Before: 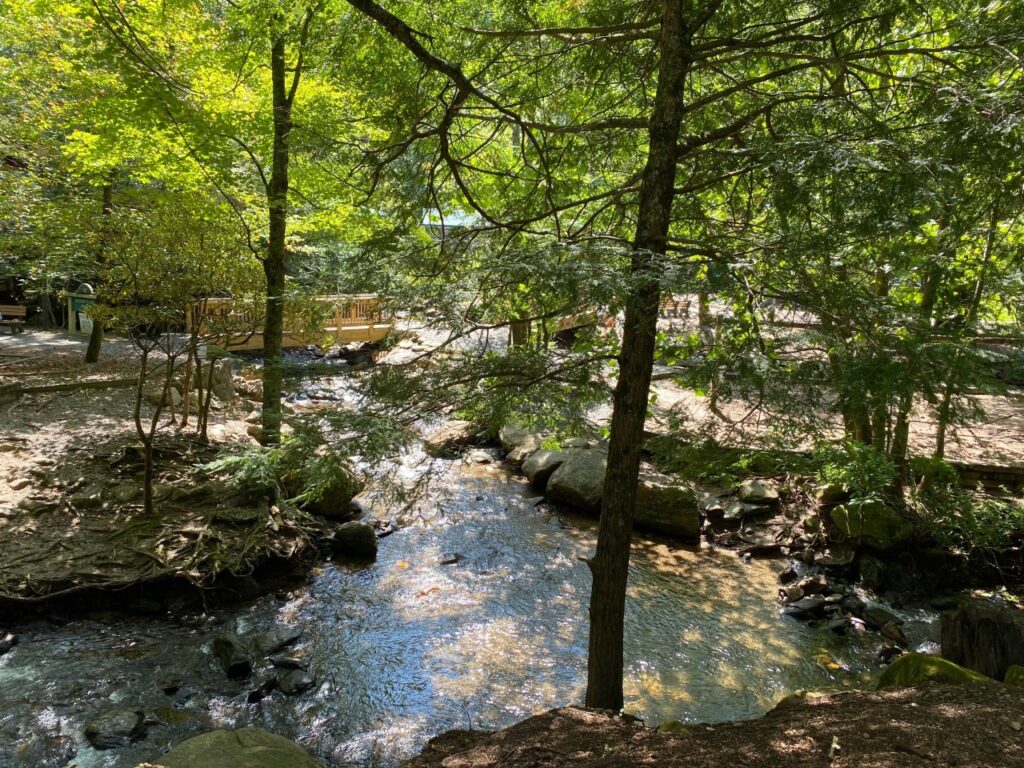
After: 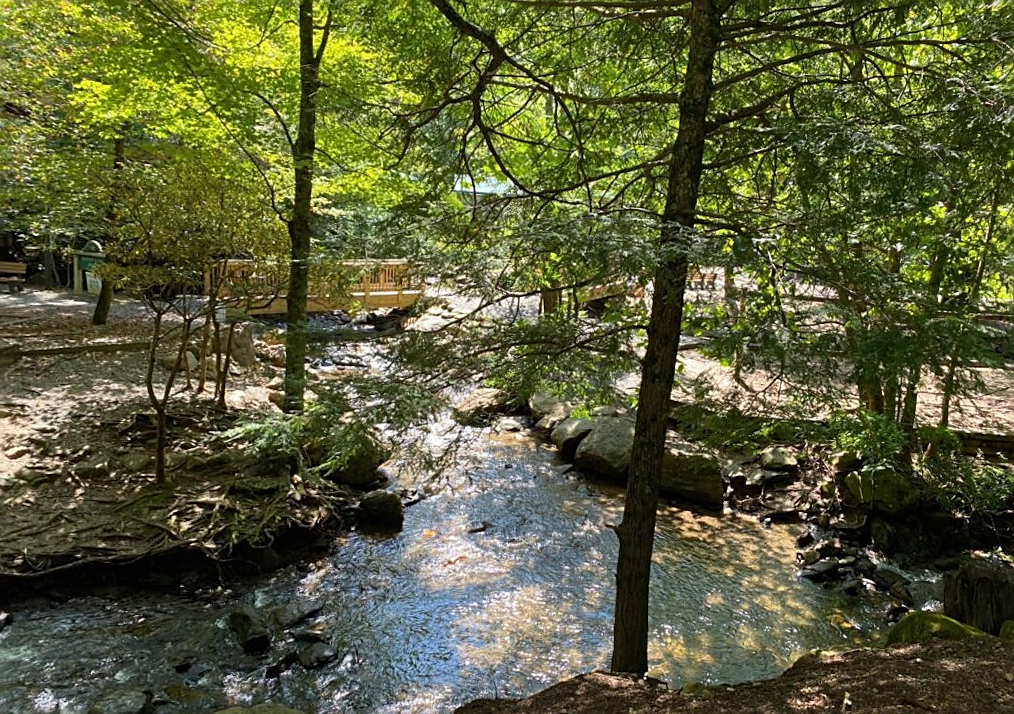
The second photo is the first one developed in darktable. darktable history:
rotate and perspective: rotation 0.679°, lens shift (horizontal) 0.136, crop left 0.009, crop right 0.991, crop top 0.078, crop bottom 0.95
sharpen: on, module defaults
